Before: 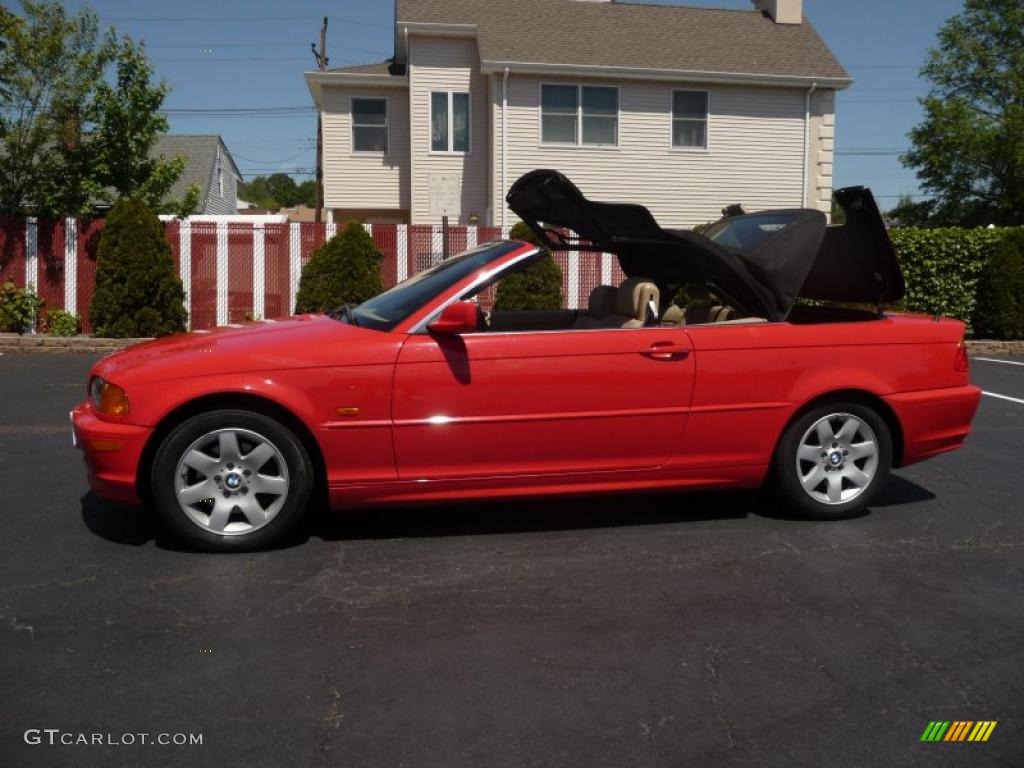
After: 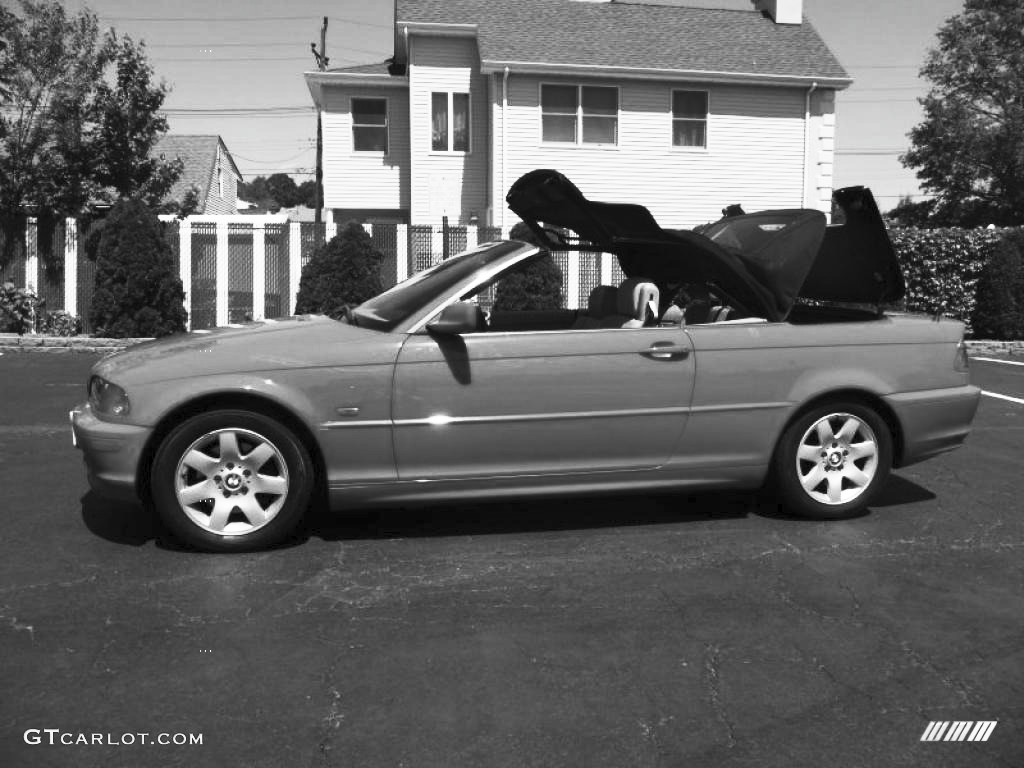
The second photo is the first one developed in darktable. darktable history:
shadows and highlights: shadows 47.95, highlights -42.1, soften with gaussian
contrast brightness saturation: contrast 0.544, brightness 0.486, saturation -0.995
